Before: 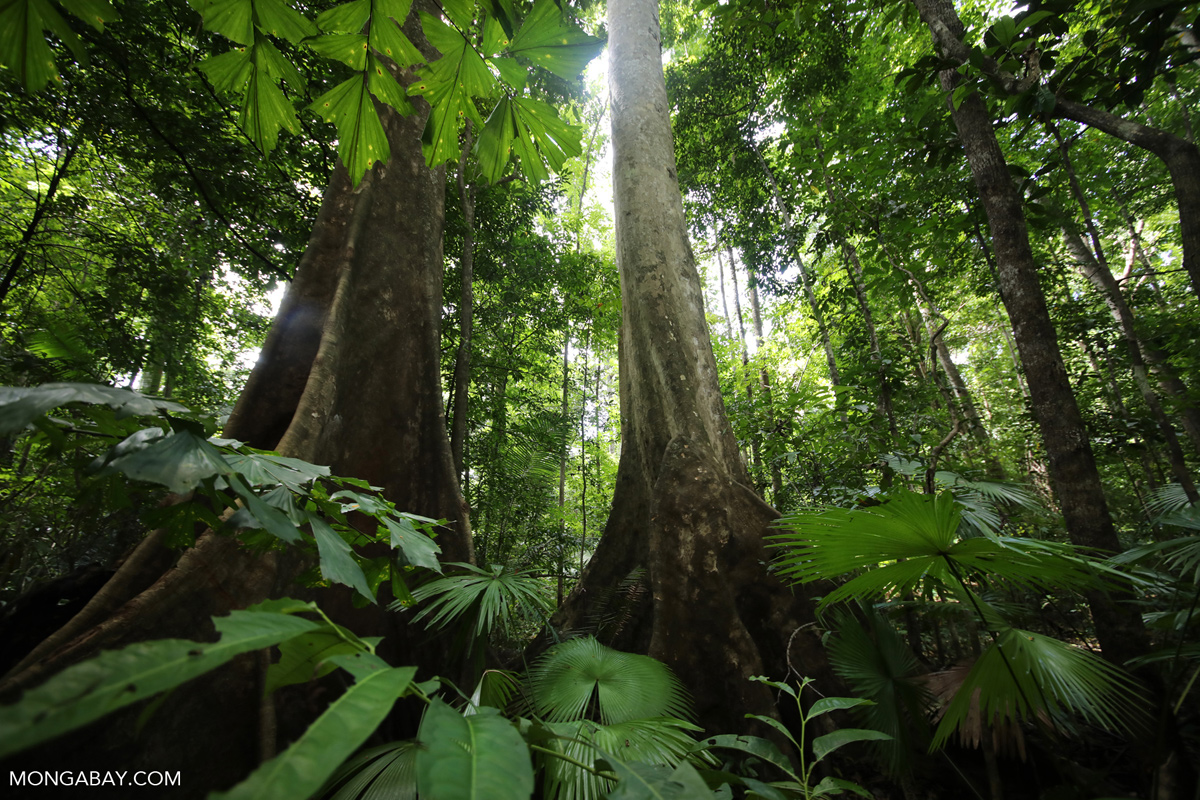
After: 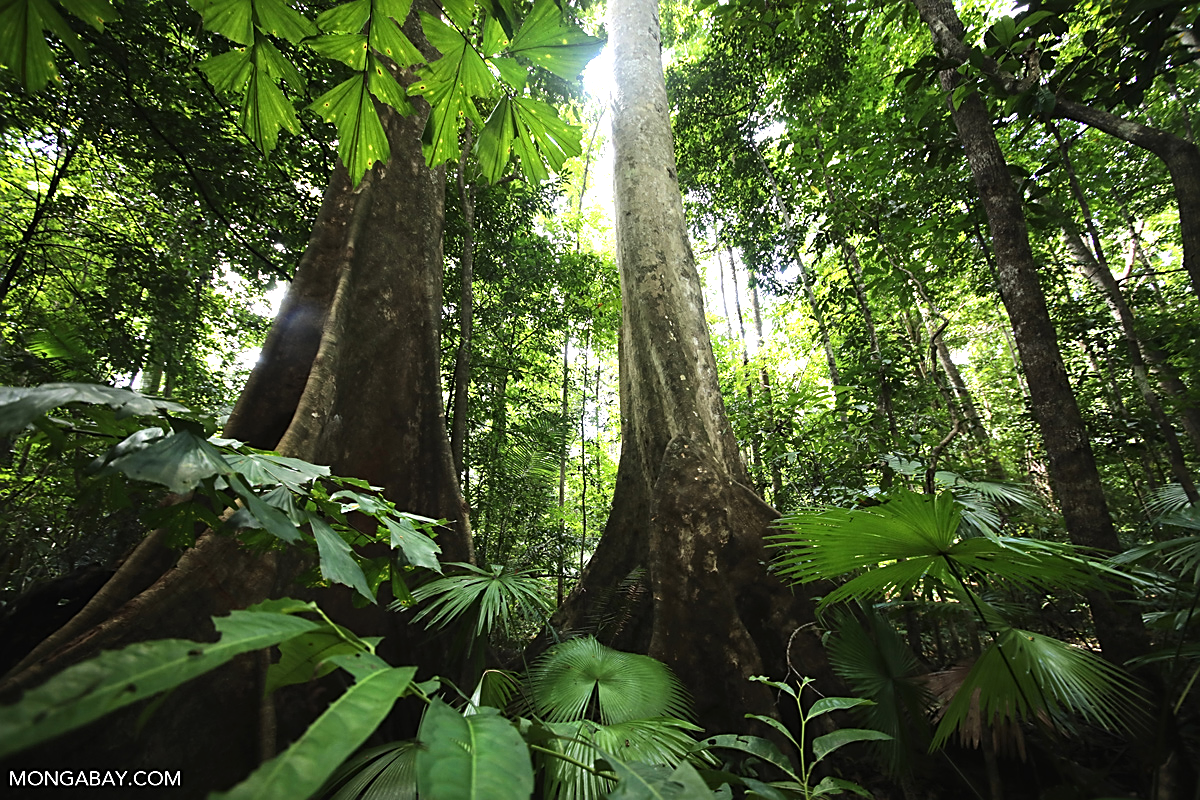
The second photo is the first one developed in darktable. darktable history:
tone equalizer: -8 EV -0.417 EV, -7 EV -0.389 EV, -6 EV -0.333 EV, -5 EV -0.222 EV, -3 EV 0.222 EV, -2 EV 0.333 EV, -1 EV 0.389 EV, +0 EV 0.417 EV, edges refinement/feathering 500, mask exposure compensation -1.57 EV, preserve details no
sharpen: on, module defaults
exposure: black level correction -0.002, exposure 0.54 EV, compensate highlight preservation false
